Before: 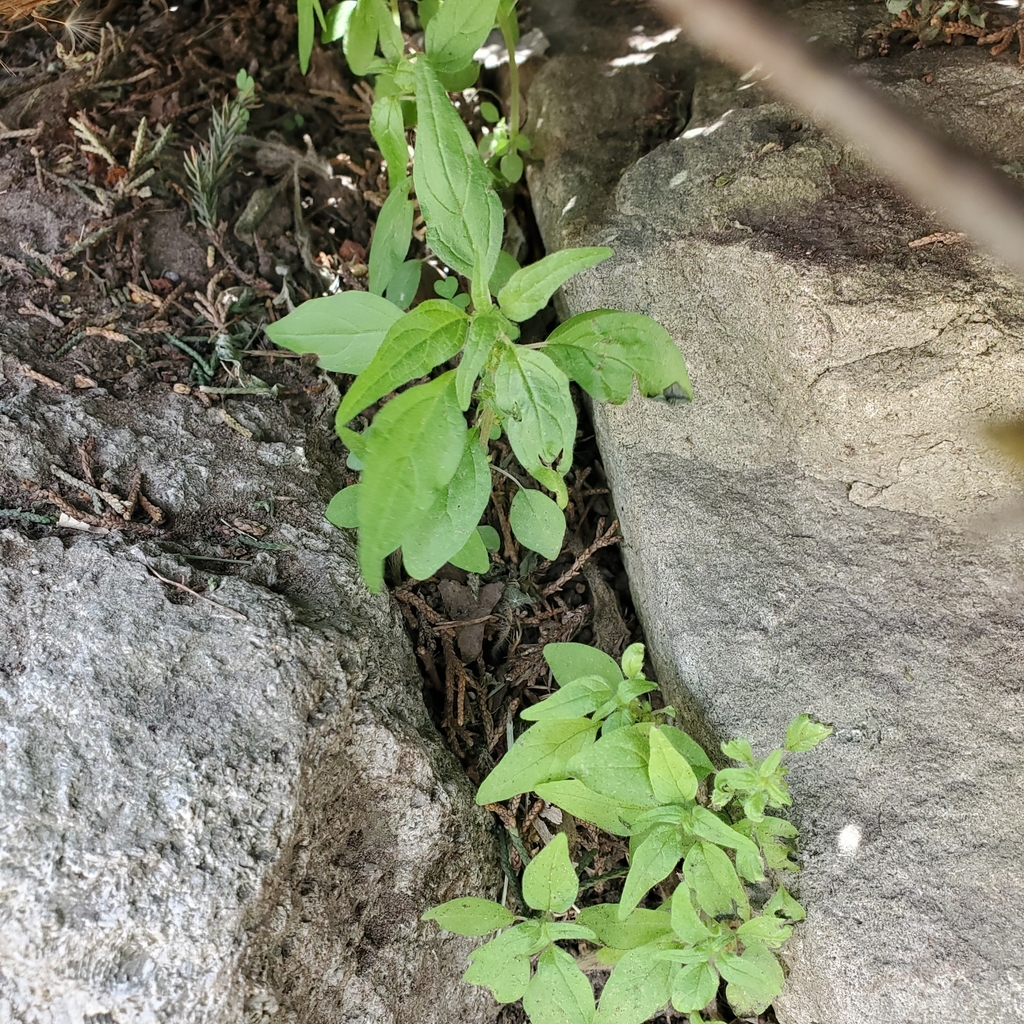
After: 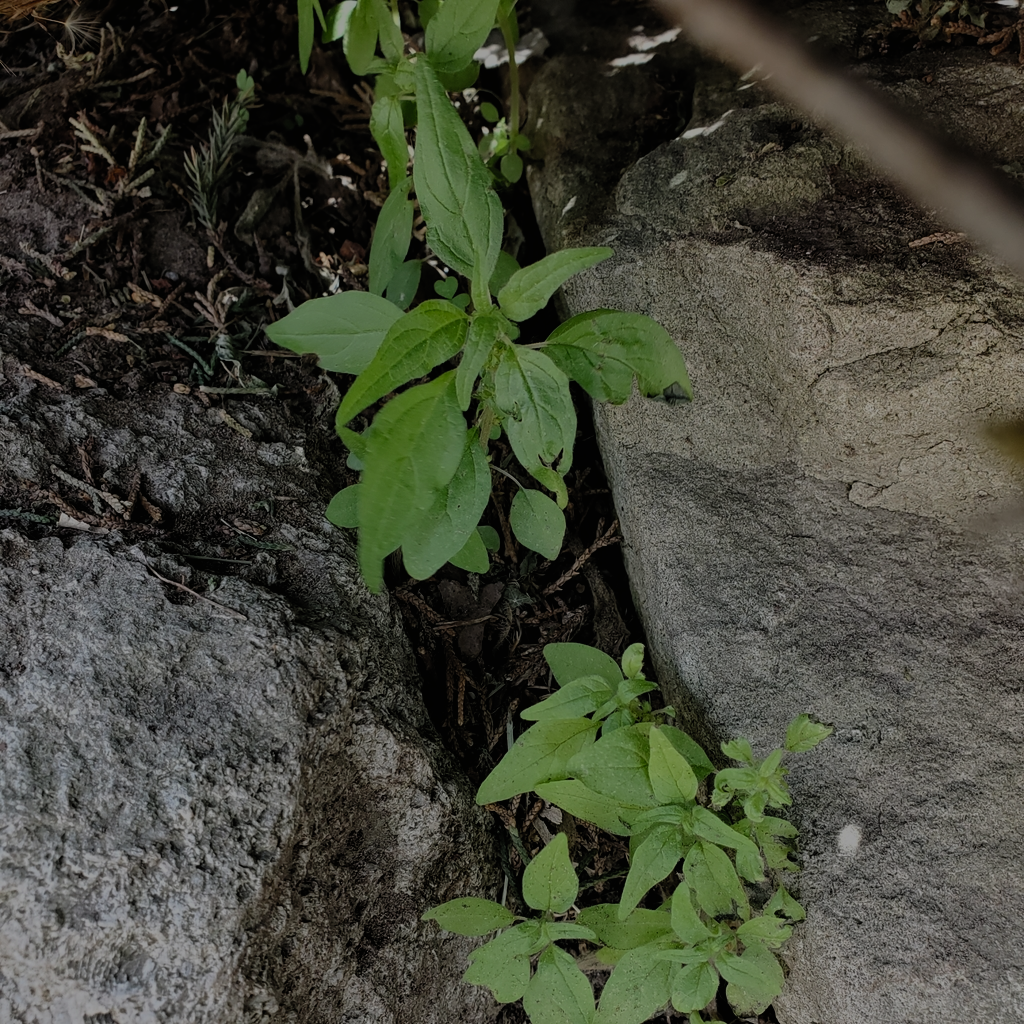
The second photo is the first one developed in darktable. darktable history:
exposure: exposure -2.103 EV, compensate highlight preservation false
filmic rgb: black relative exposure -7.14 EV, white relative exposure 5.36 EV, hardness 3.02
contrast brightness saturation: contrast 0.201, brightness 0.162, saturation 0.223
